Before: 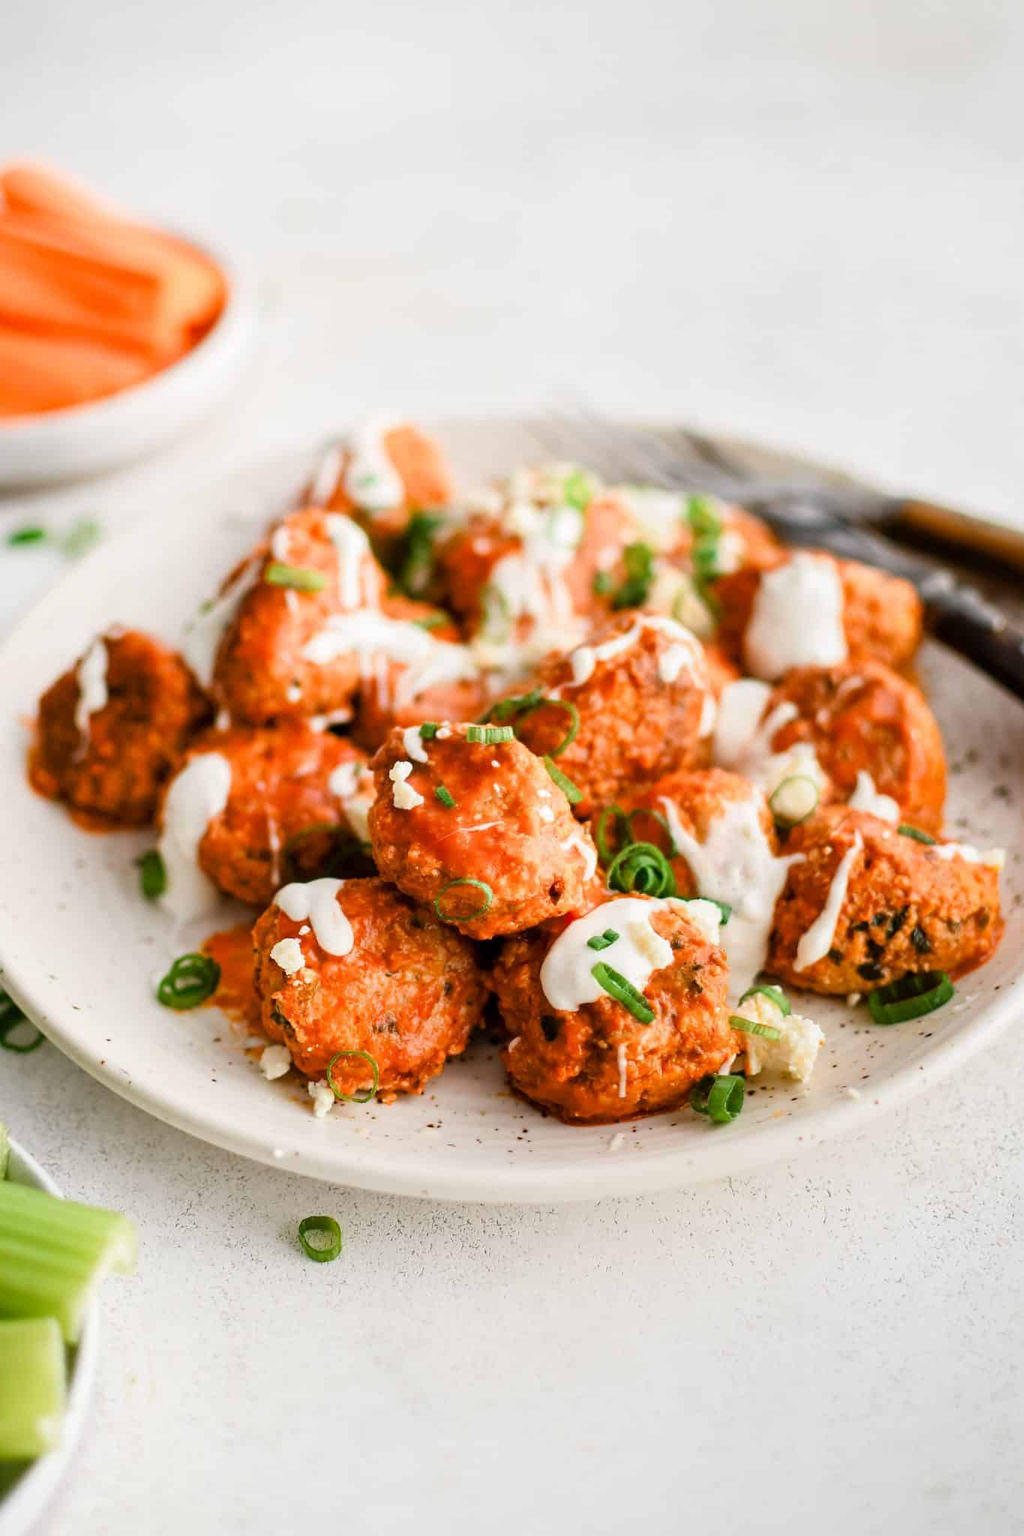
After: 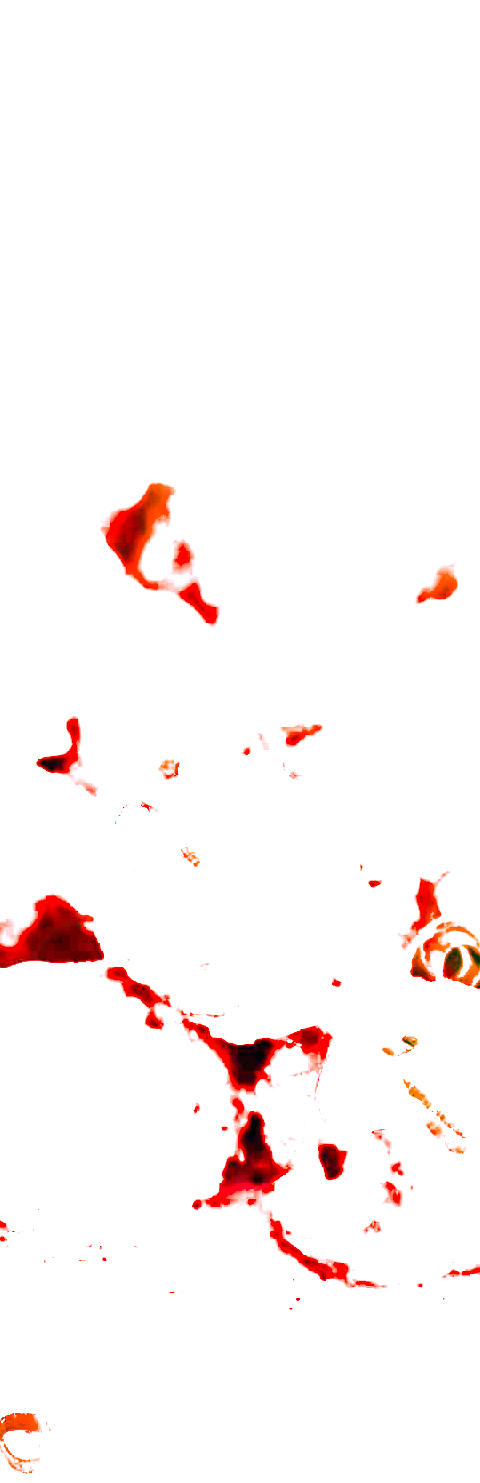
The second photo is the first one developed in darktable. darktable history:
crop and rotate: left 29.476%, top 10.214%, right 35.32%, bottom 17.333%
split-toning: shadows › saturation 0.61, highlights › saturation 0.58, balance -28.74, compress 87.36%
white balance: red 4.26, blue 1.802
contrast brightness saturation: contrast 0.2, brightness 0.16, saturation 0.22
